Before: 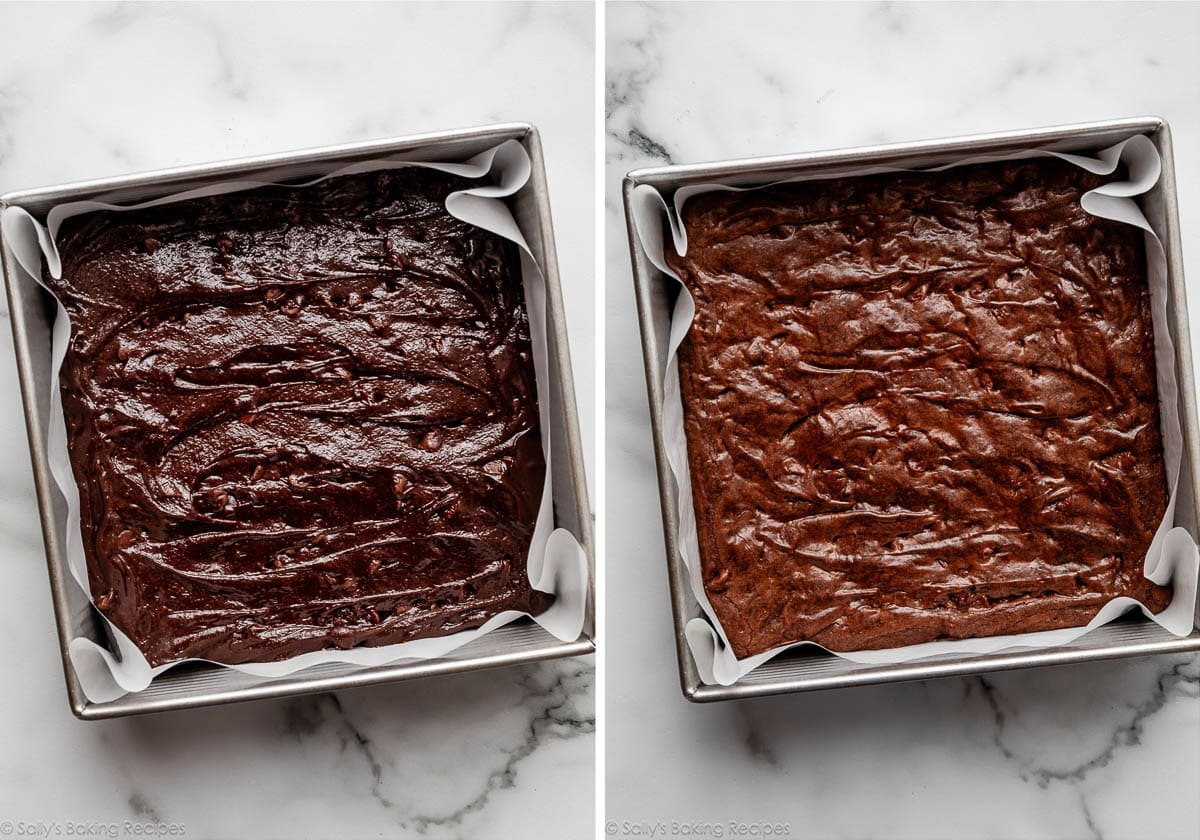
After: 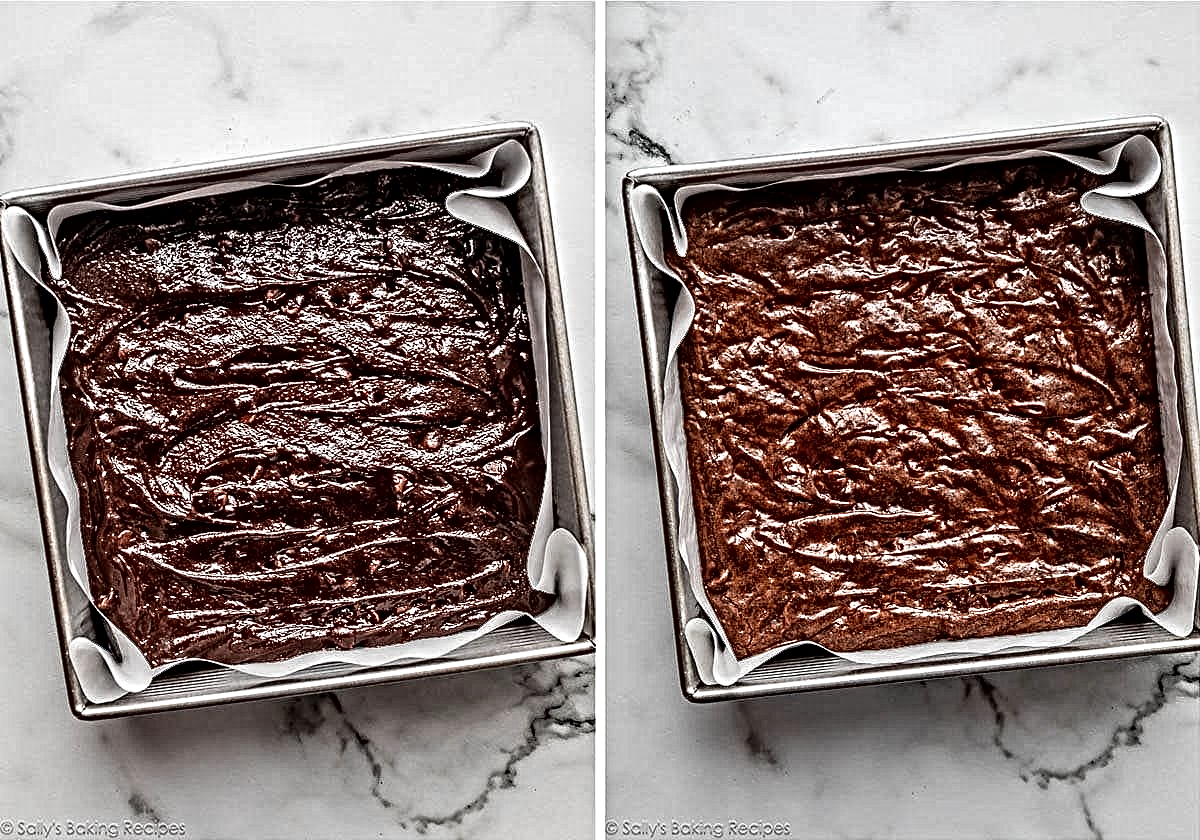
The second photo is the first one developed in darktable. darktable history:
contrast brightness saturation: saturation -0.05
contrast equalizer: octaves 7, y [[0.406, 0.494, 0.589, 0.753, 0.877, 0.999], [0.5 ×6], [0.5 ×6], [0 ×6], [0 ×6]]
